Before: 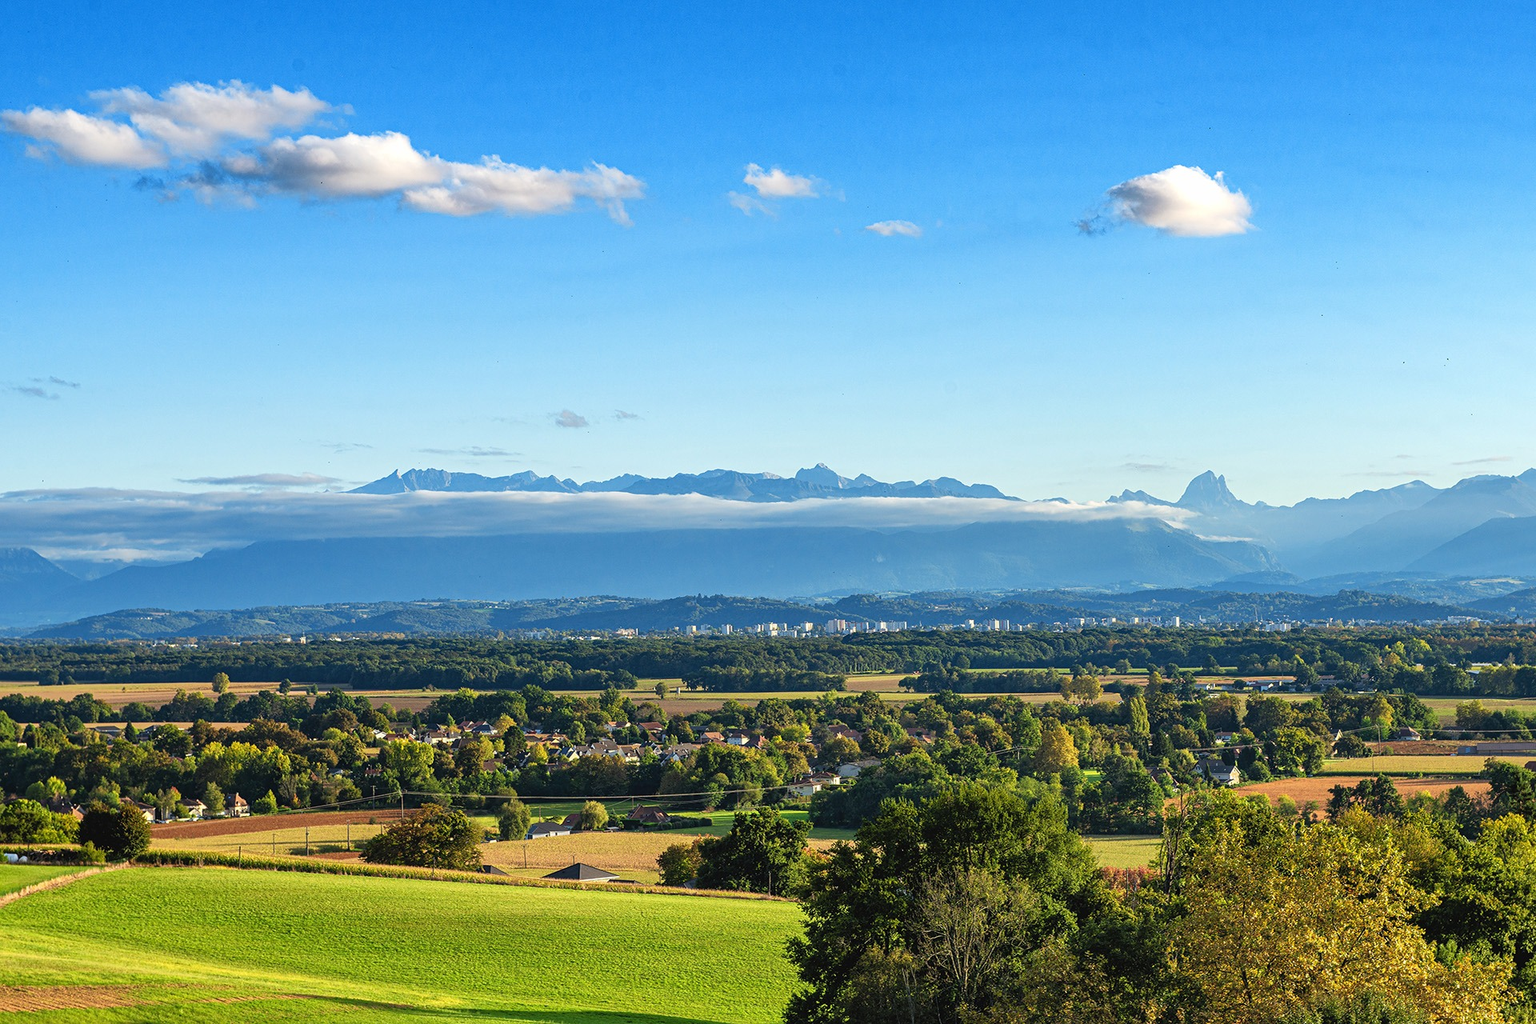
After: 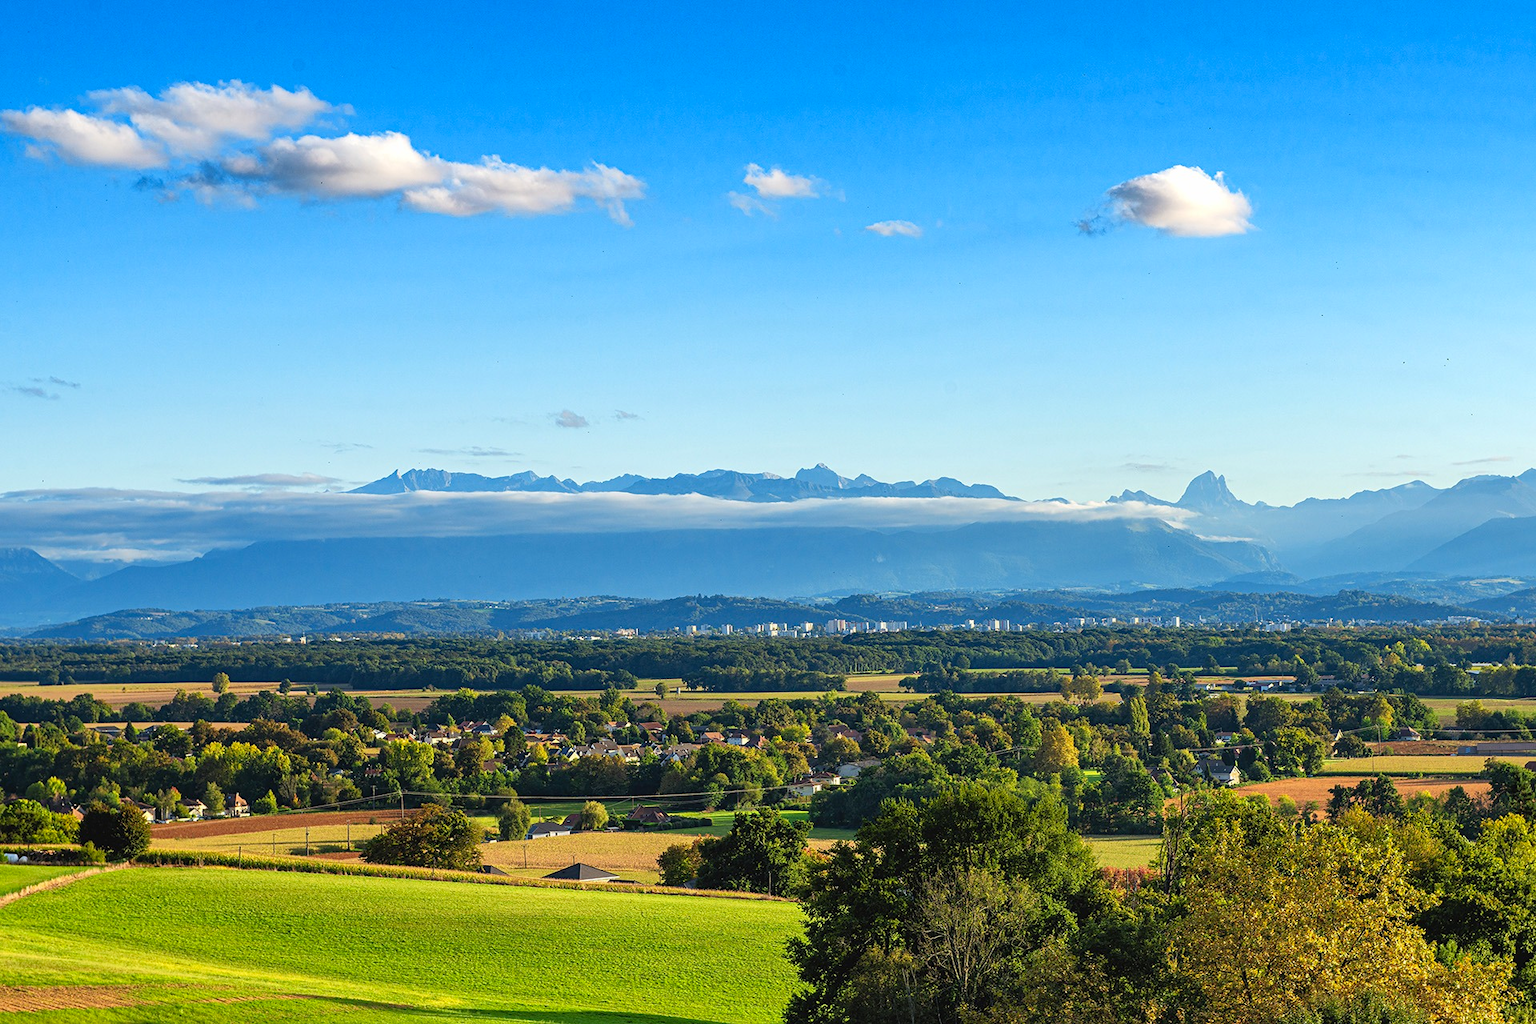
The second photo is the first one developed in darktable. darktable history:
color correction: saturation 1.1
exposure: compensate highlight preservation false
